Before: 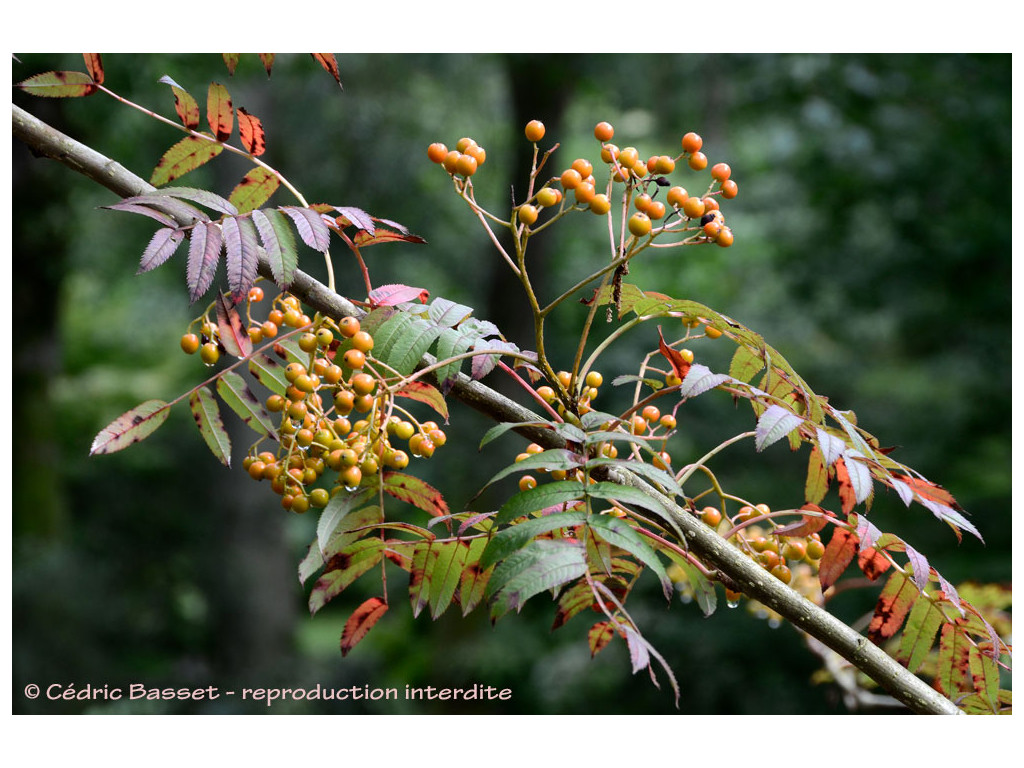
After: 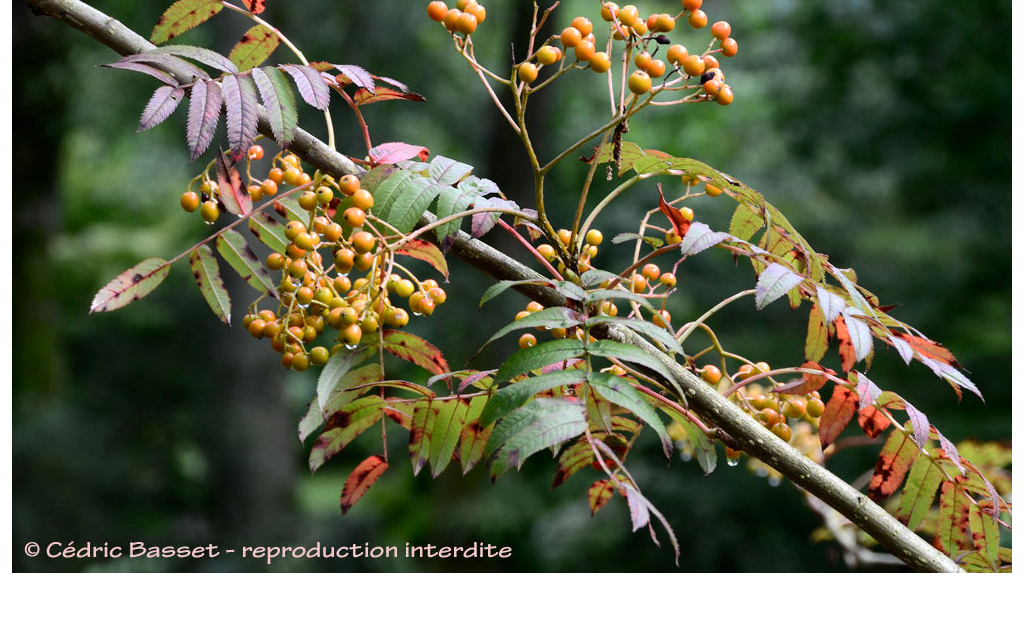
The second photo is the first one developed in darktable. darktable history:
crop and rotate: top 18.507%
contrast brightness saturation: contrast 0.1, brightness 0.02, saturation 0.02
